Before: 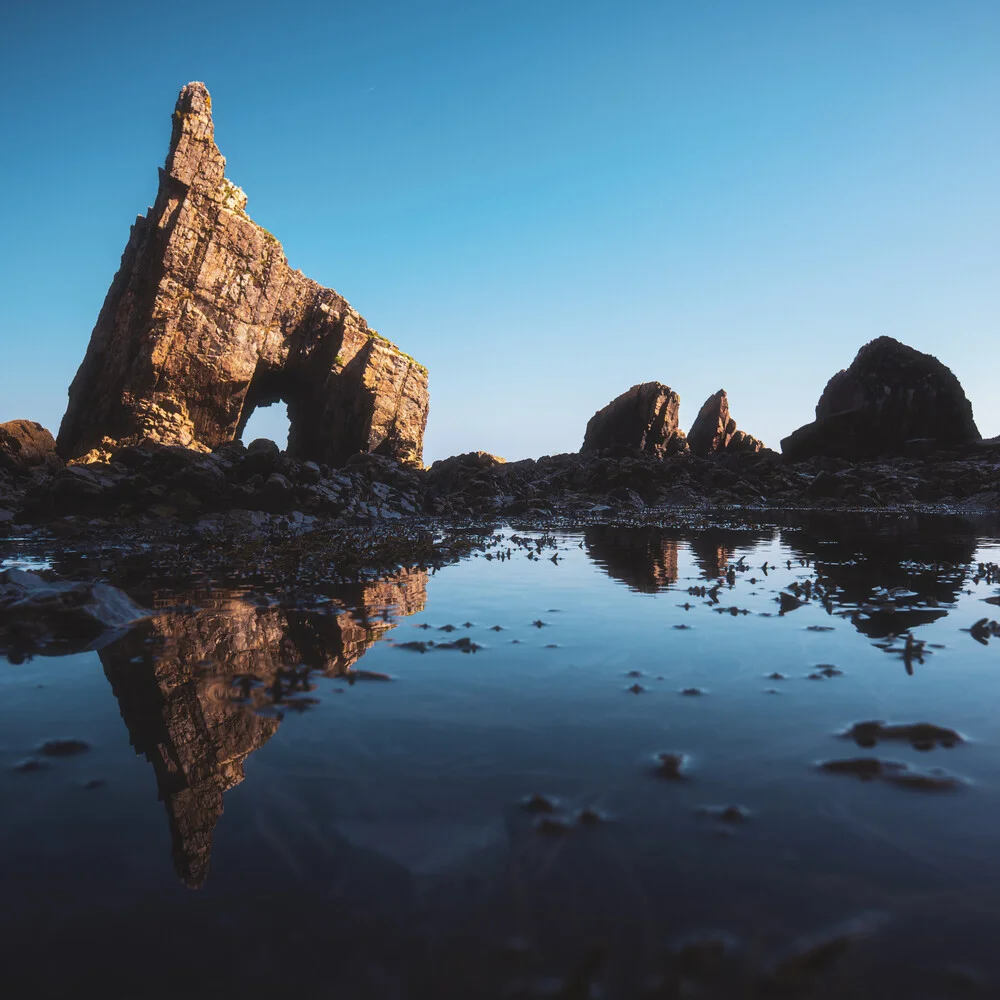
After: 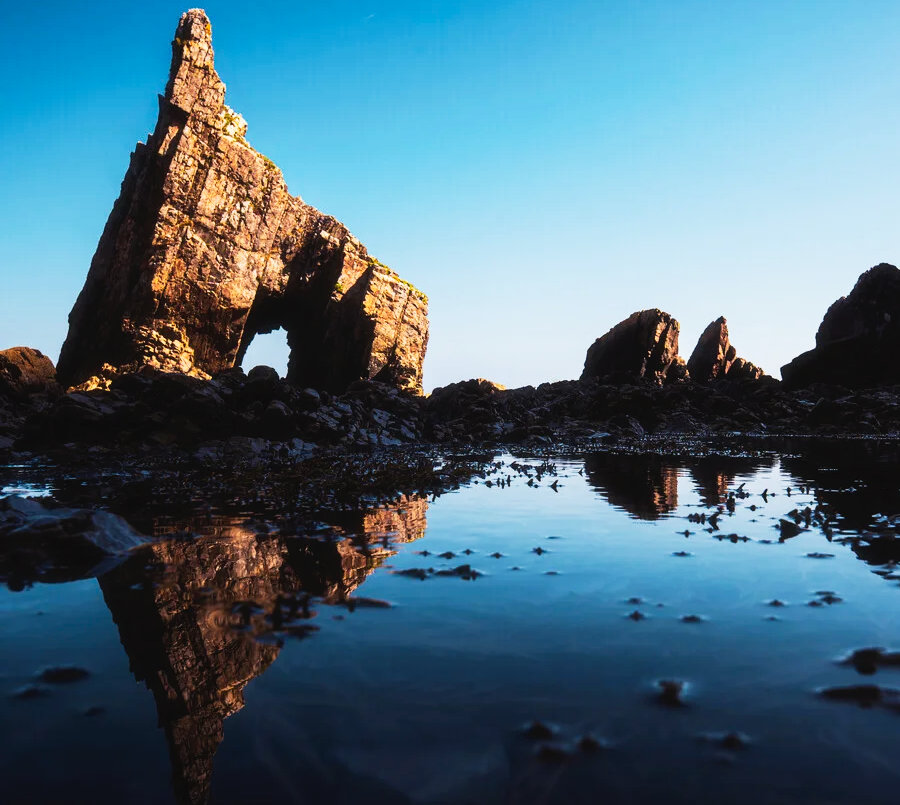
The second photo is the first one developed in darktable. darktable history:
tone curve: curves: ch0 [(0, 0) (0.003, 0.008) (0.011, 0.008) (0.025, 0.011) (0.044, 0.017) (0.069, 0.026) (0.1, 0.039) (0.136, 0.054) (0.177, 0.093) (0.224, 0.15) (0.277, 0.21) (0.335, 0.285) (0.399, 0.366) (0.468, 0.462) (0.543, 0.564) (0.623, 0.679) (0.709, 0.79) (0.801, 0.883) (0.898, 0.95) (1, 1)], preserve colors none
crop: top 7.397%, right 9.913%, bottom 12.074%
